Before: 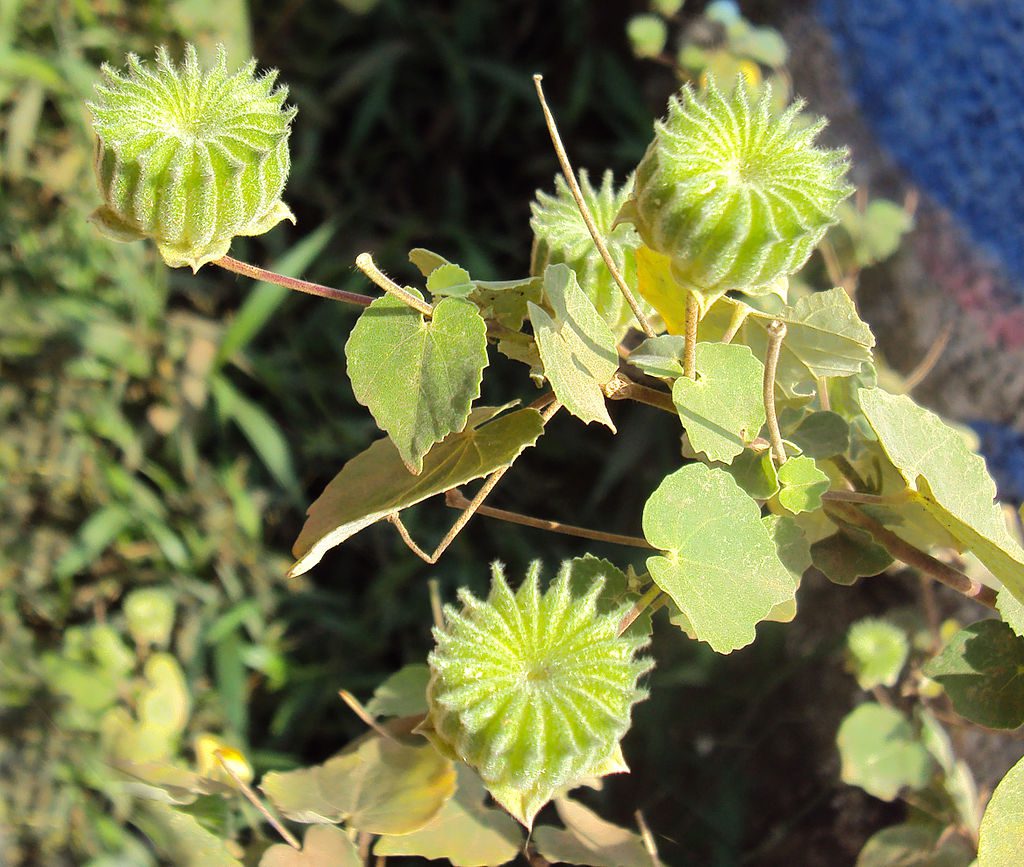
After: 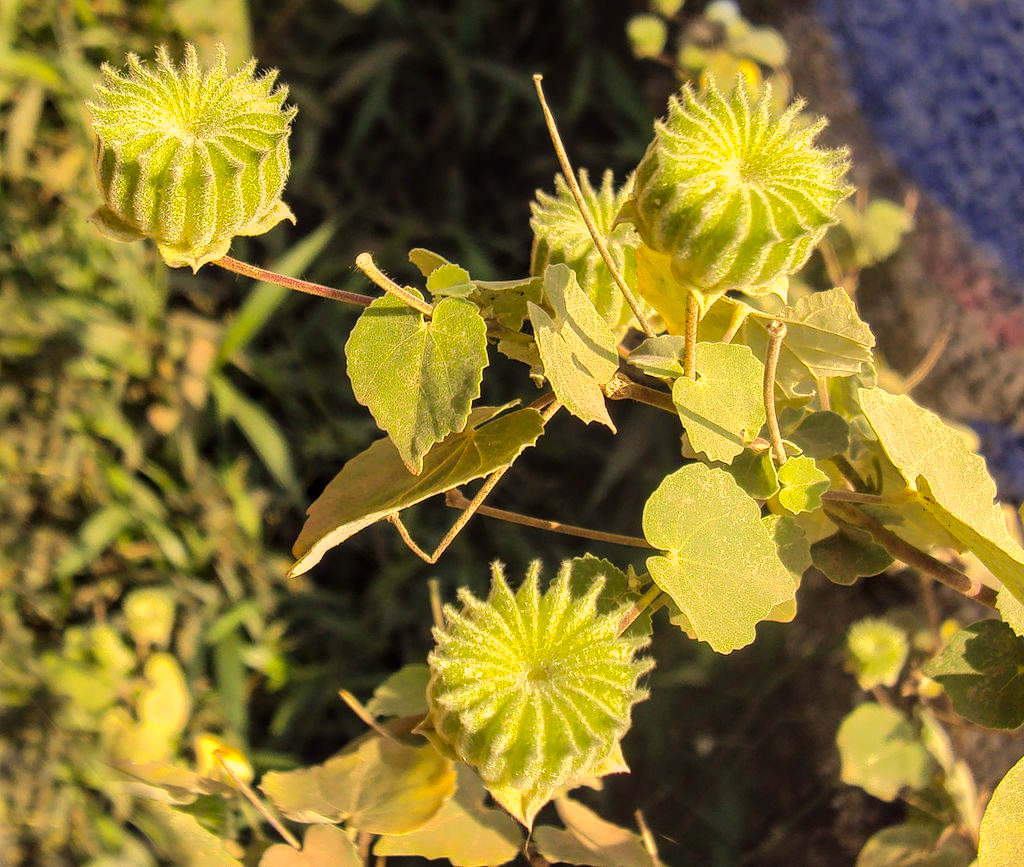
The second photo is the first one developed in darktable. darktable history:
contrast brightness saturation: saturation -0.094
color correction: highlights a* 14.97, highlights b* 31.31
local contrast: on, module defaults
